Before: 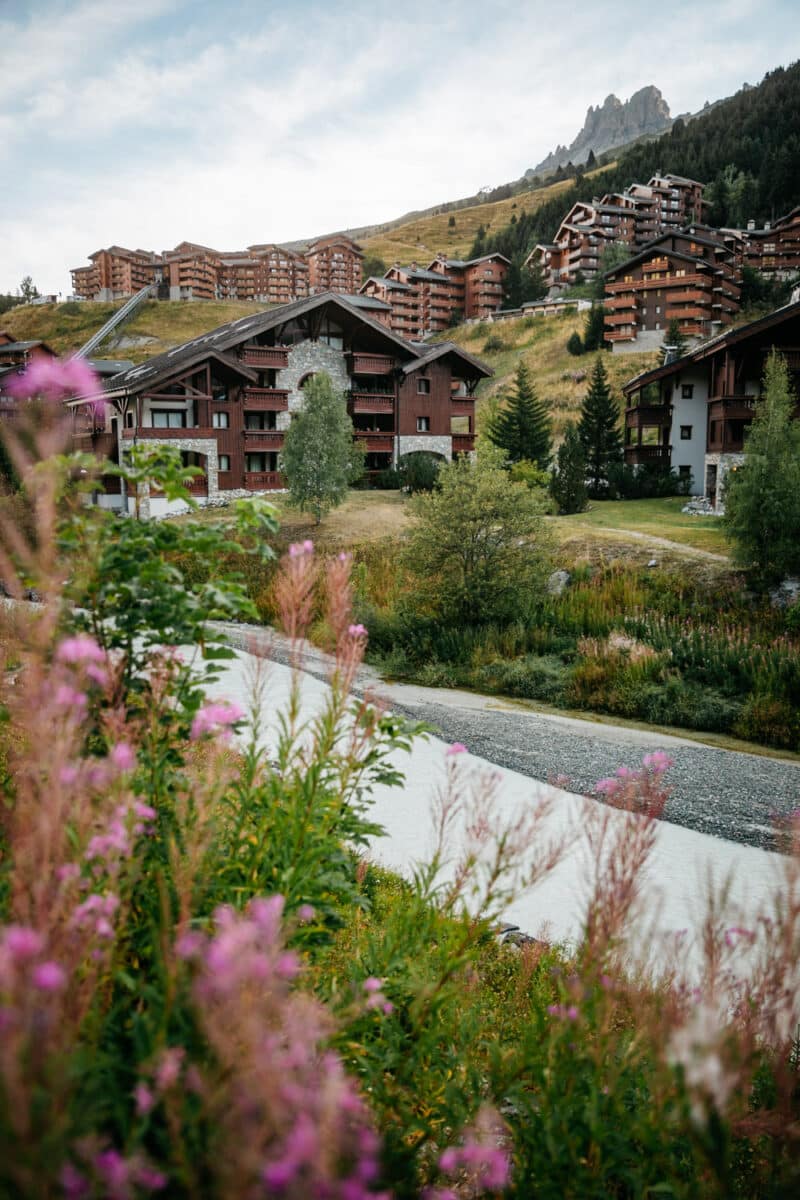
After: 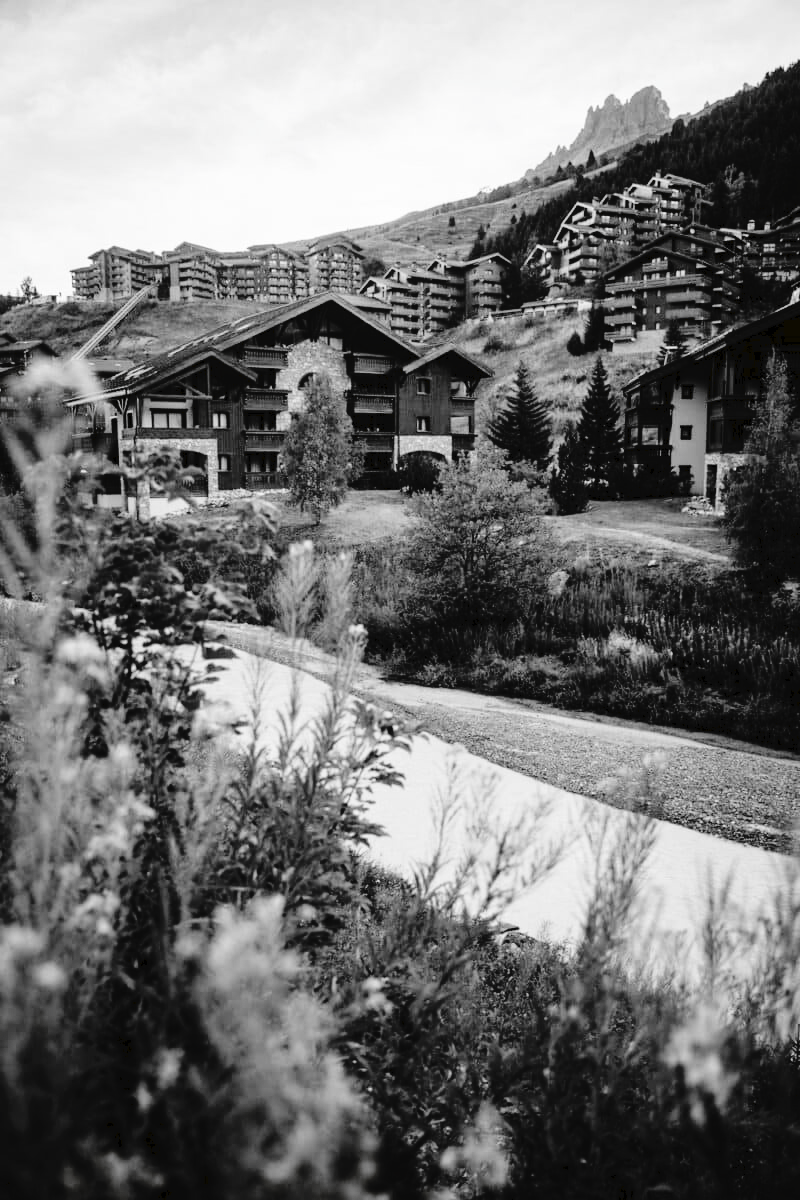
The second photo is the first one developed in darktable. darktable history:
tone curve: curves: ch0 [(0, 0) (0.003, 0.03) (0.011, 0.03) (0.025, 0.033) (0.044, 0.035) (0.069, 0.04) (0.1, 0.046) (0.136, 0.052) (0.177, 0.08) (0.224, 0.121) (0.277, 0.225) (0.335, 0.343) (0.399, 0.456) (0.468, 0.555) (0.543, 0.647) (0.623, 0.732) (0.709, 0.808) (0.801, 0.886) (0.898, 0.947) (1, 1)], preserve colors none
color look up table: target L [90.94, 83.12, 90.24, 78.43, 77.71, 76.61, 72.94, 48.31, 42.65, 48.31, 34.59, 22.91, 0.497, 200.09, 81.69, 78.43, 80.24, 66.62, 62.46, 58.38, 62.46, 47.64, 57.87, 33.18, 31.8, 25.32, 21.7, 85.27, 84.2, 70.73, 87.05, 81.69, 65.87, 83.12, 47.24, 52.01, 53.98, 42.92, 53.19, 30.16, 13.23, 90.94, 92.35, 71.1, 83.12, 75.52, 51.22, 36.77, 48.57], target a [-0.003, -0.003, -0.001, 0, 0, -0.002, -0.001, 0.001 ×5, 0, 0, -0.001, 0, -0.001, 0, 0, 0.001, 0, 0, 0, 0.001, 0.001, 0.001, 0, -0.003, 0, -0.002, 0, -0.001, 0, -0.003, 0.001, 0.001, 0, 0.001, 0, 0.001, -0.132, -0.003, -0.003, 0, -0.003, 0, 0, 0.001, 0.001], target b [0.025, 0.025, 0.002, 0.002, 0.002, 0.023, 0.003, -0.003 ×4, -0.005, 0, 0, 0.003, 0.002, 0.003, 0.003, 0.002, -0.004, 0.002, 0.002, 0.002, -0.005, -0.006, -0.006, -0.003, 0.025, 0.002, 0.023, 0.001, 0.003, 0.003, 0.025, -0.005, -0.003, 0.003, -0.003, 0.003, -0.005, 1.687, 0.025, 0.024, 0.002, 0.025, 0.002, 0.002, -0.005, -0.003], num patches 49
